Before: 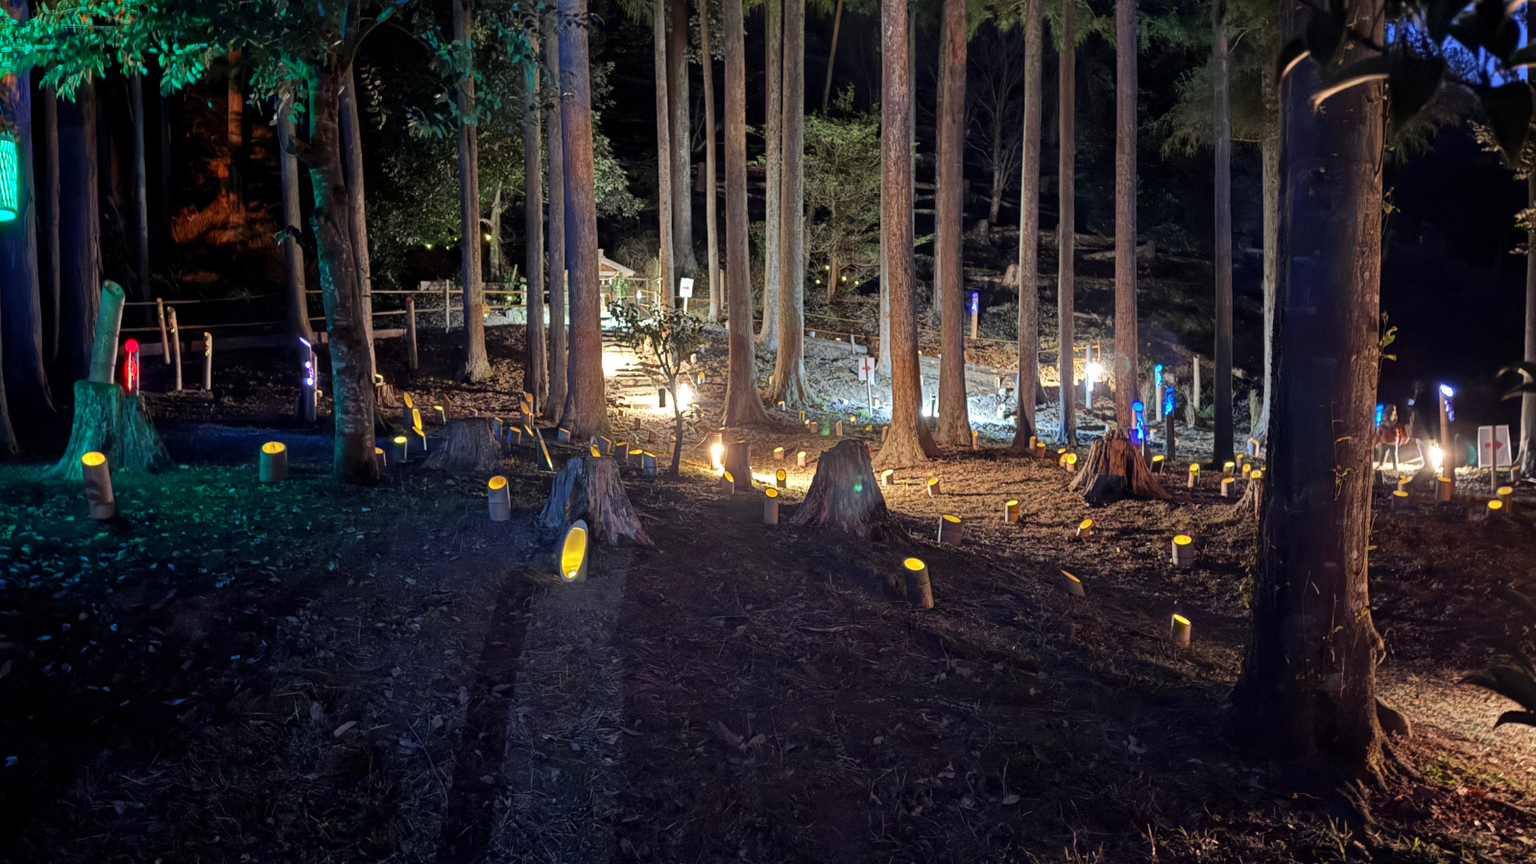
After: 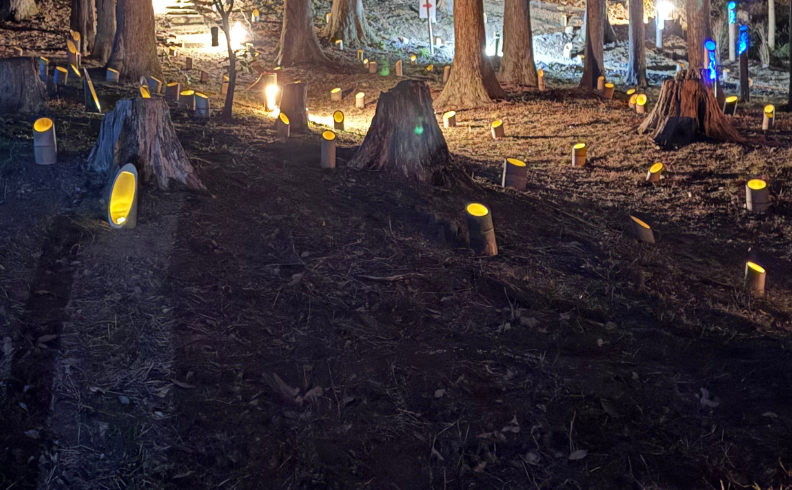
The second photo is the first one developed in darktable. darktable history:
crop: left 29.693%, top 42.024%, right 20.754%, bottom 3.483%
